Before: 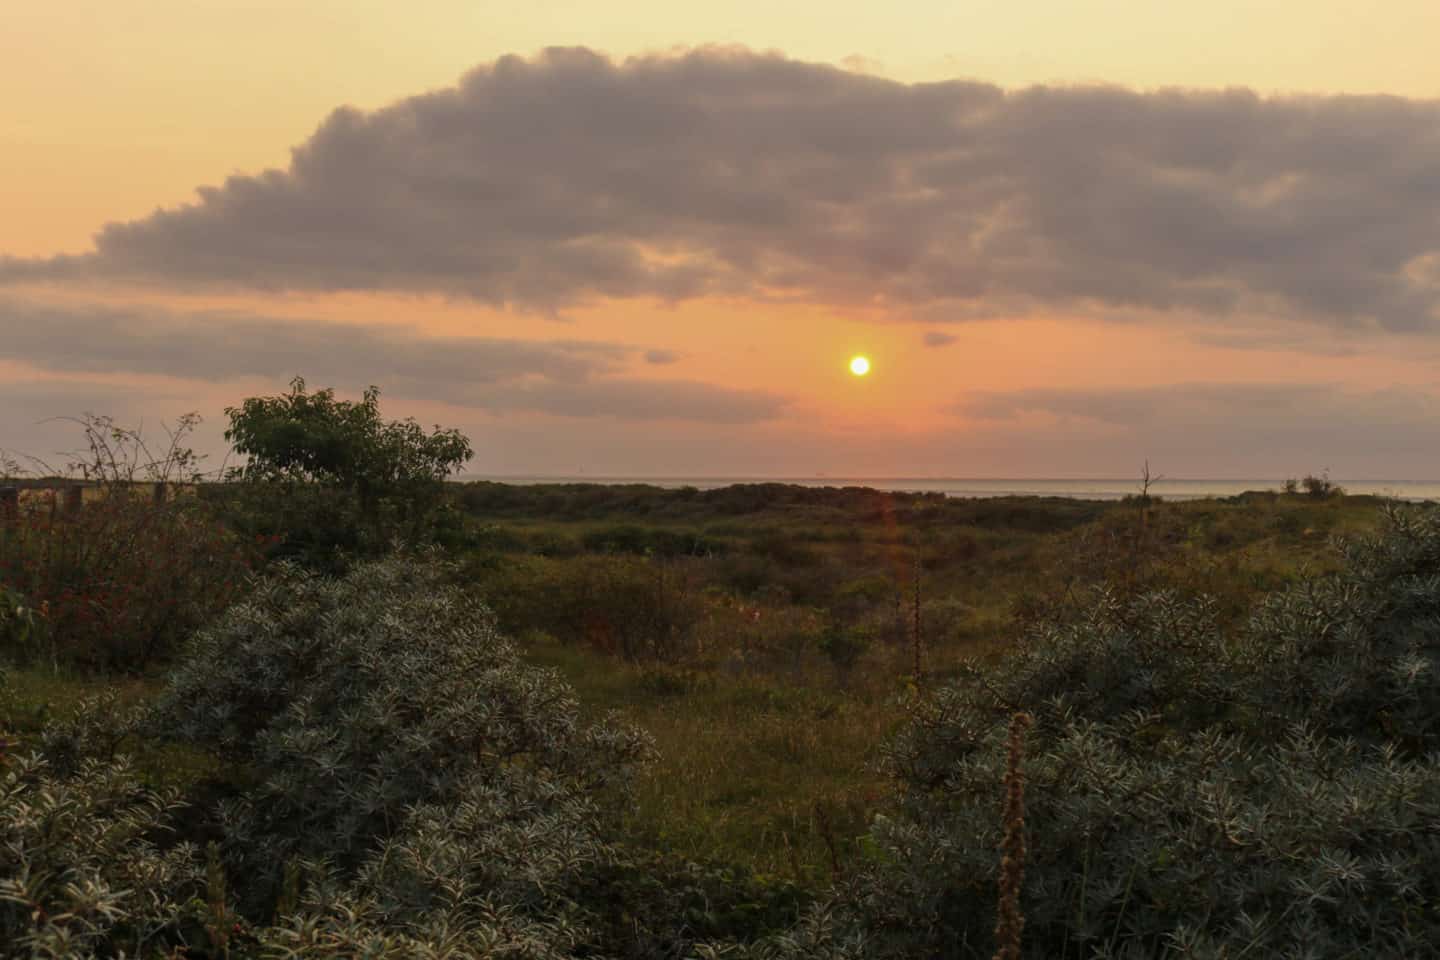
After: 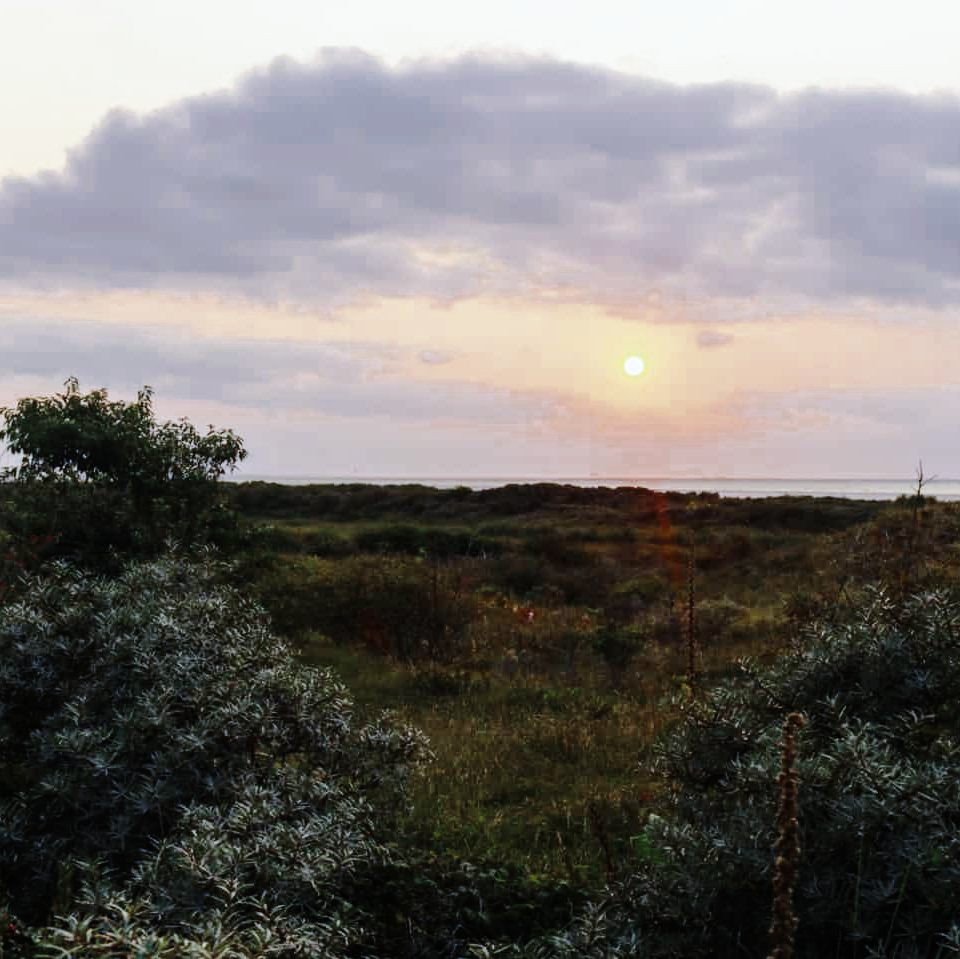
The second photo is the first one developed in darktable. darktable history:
crop and rotate: left 15.754%, right 17.579%
base curve: curves: ch0 [(0, 0) (0, 0) (0.002, 0.001) (0.008, 0.003) (0.019, 0.011) (0.037, 0.037) (0.064, 0.11) (0.102, 0.232) (0.152, 0.379) (0.216, 0.524) (0.296, 0.665) (0.394, 0.789) (0.512, 0.881) (0.651, 0.945) (0.813, 0.986) (1, 1)], preserve colors none
white balance: red 0.871, blue 1.249
color zones: curves: ch0 [(0, 0.5) (0.125, 0.4) (0.25, 0.5) (0.375, 0.4) (0.5, 0.4) (0.625, 0.35) (0.75, 0.35) (0.875, 0.5)]; ch1 [(0, 0.35) (0.125, 0.45) (0.25, 0.35) (0.375, 0.35) (0.5, 0.35) (0.625, 0.35) (0.75, 0.45) (0.875, 0.35)]; ch2 [(0, 0.6) (0.125, 0.5) (0.25, 0.5) (0.375, 0.6) (0.5, 0.6) (0.625, 0.5) (0.75, 0.5) (0.875, 0.5)]
